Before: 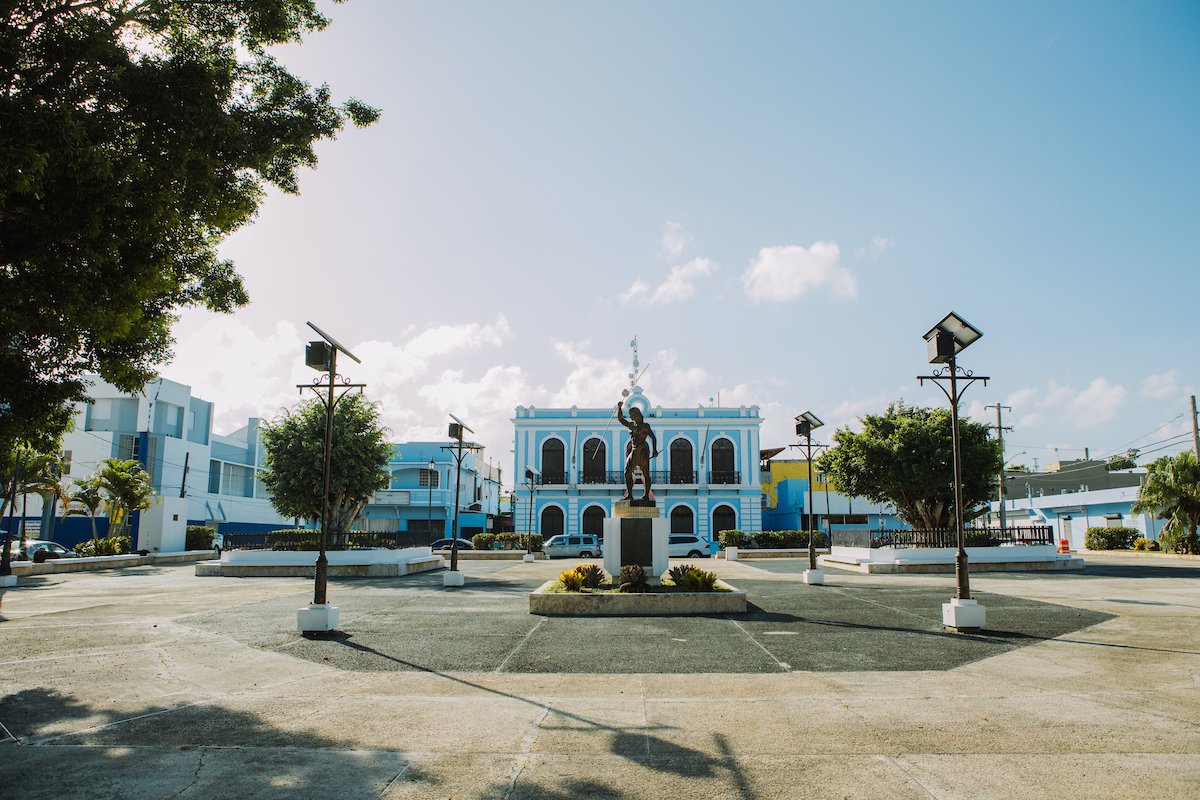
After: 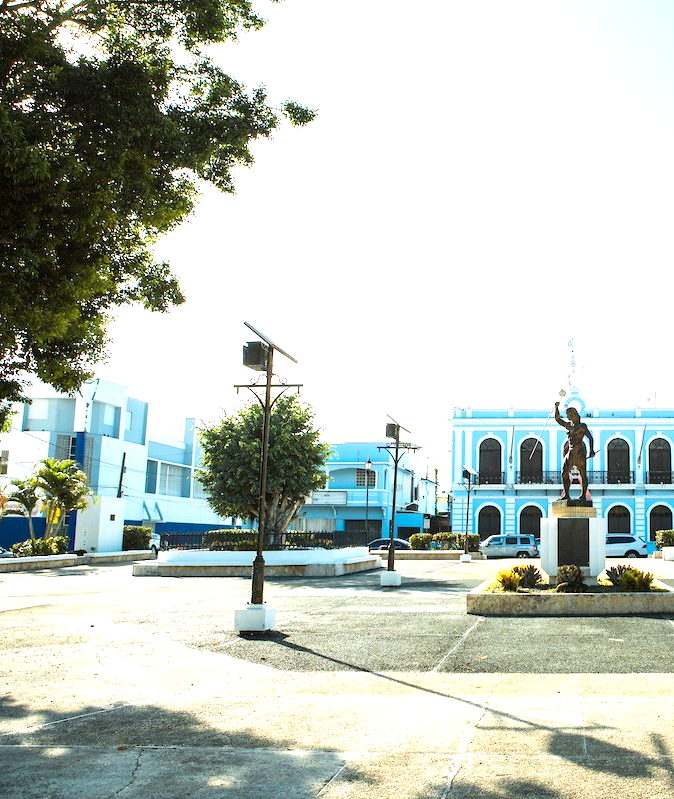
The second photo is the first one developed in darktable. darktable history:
exposure: black level correction 0.001, exposure 1.306 EV, compensate highlight preservation false
crop: left 5.318%, right 38.453%
